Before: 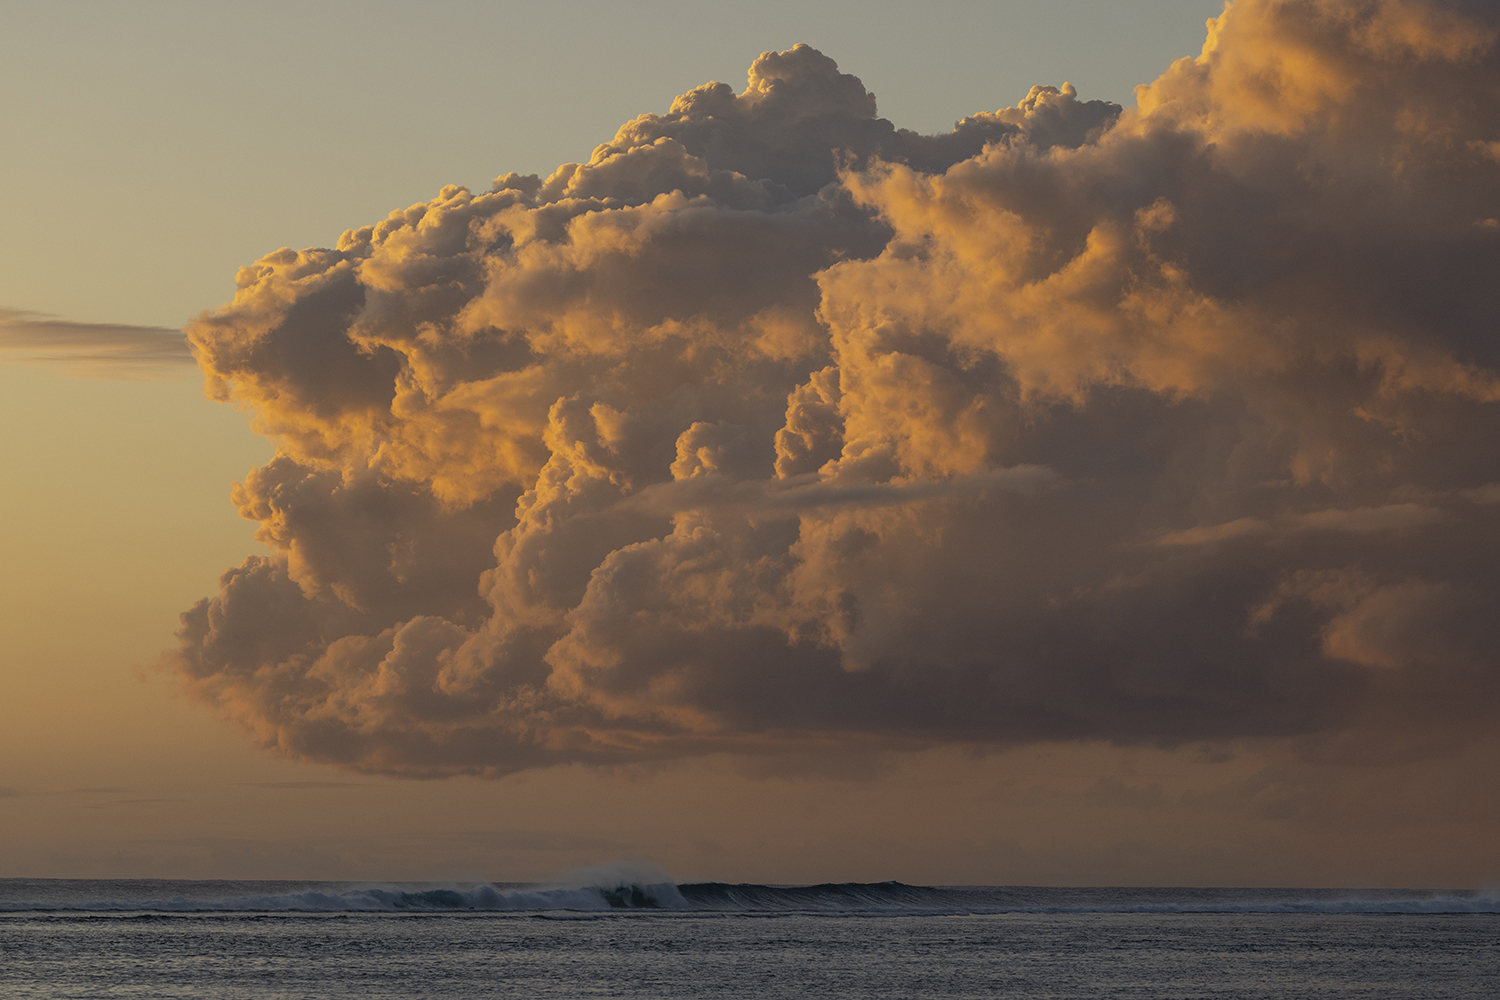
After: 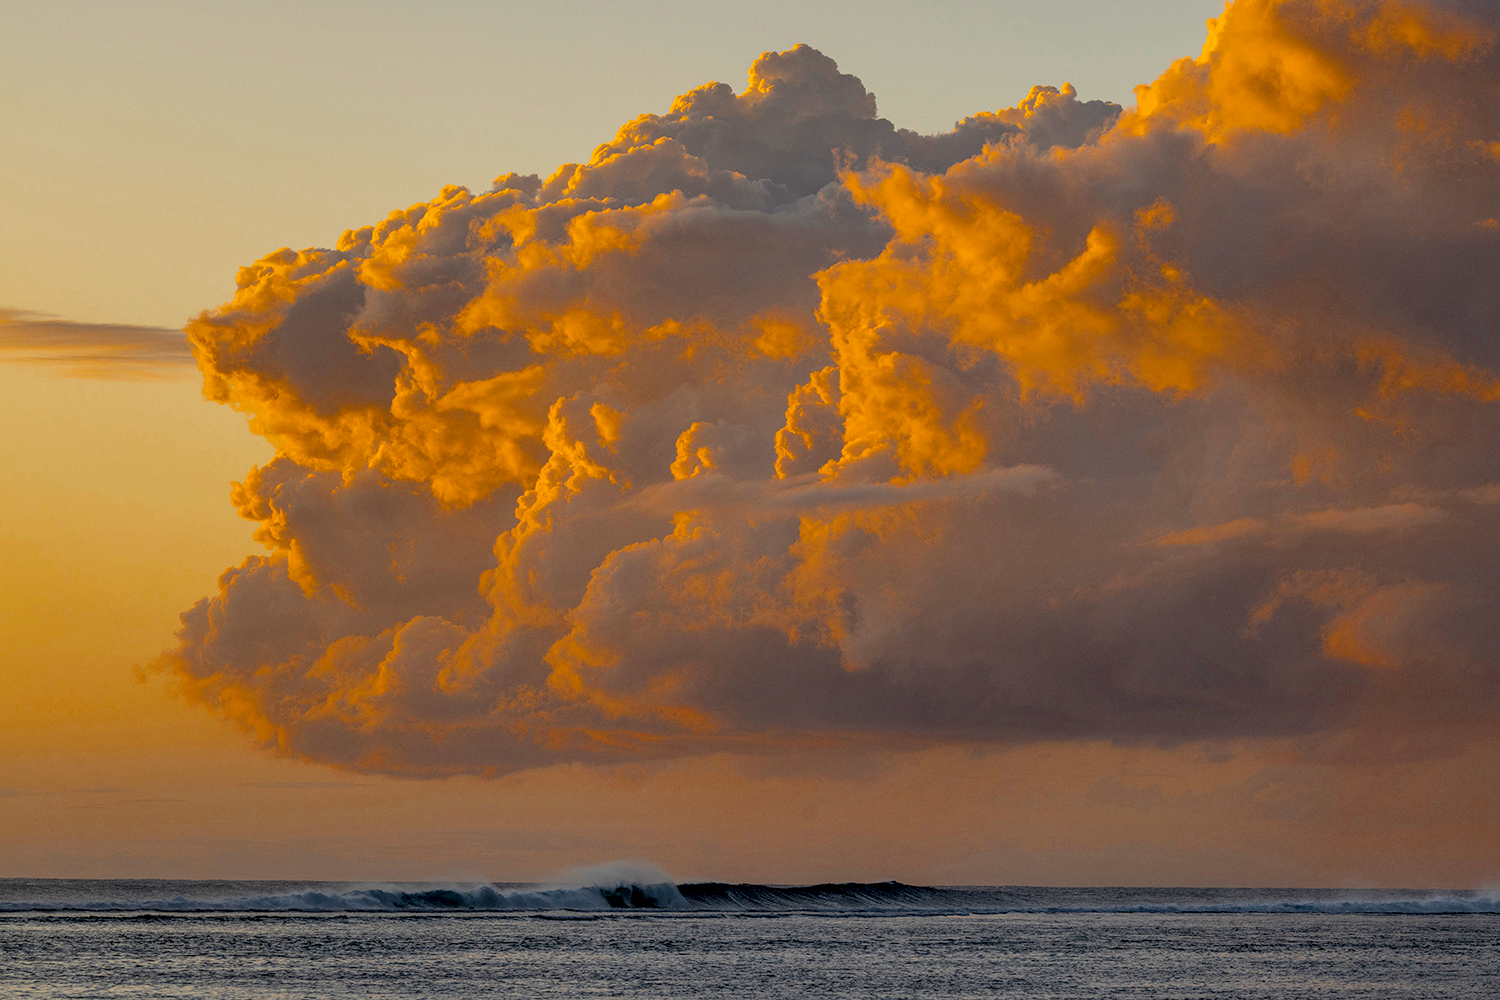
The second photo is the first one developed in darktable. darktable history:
color balance rgb: perceptual saturation grading › global saturation 31.201%, saturation formula JzAzBz (2021)
contrast brightness saturation: brightness 0.152
local contrast: detail 160%
